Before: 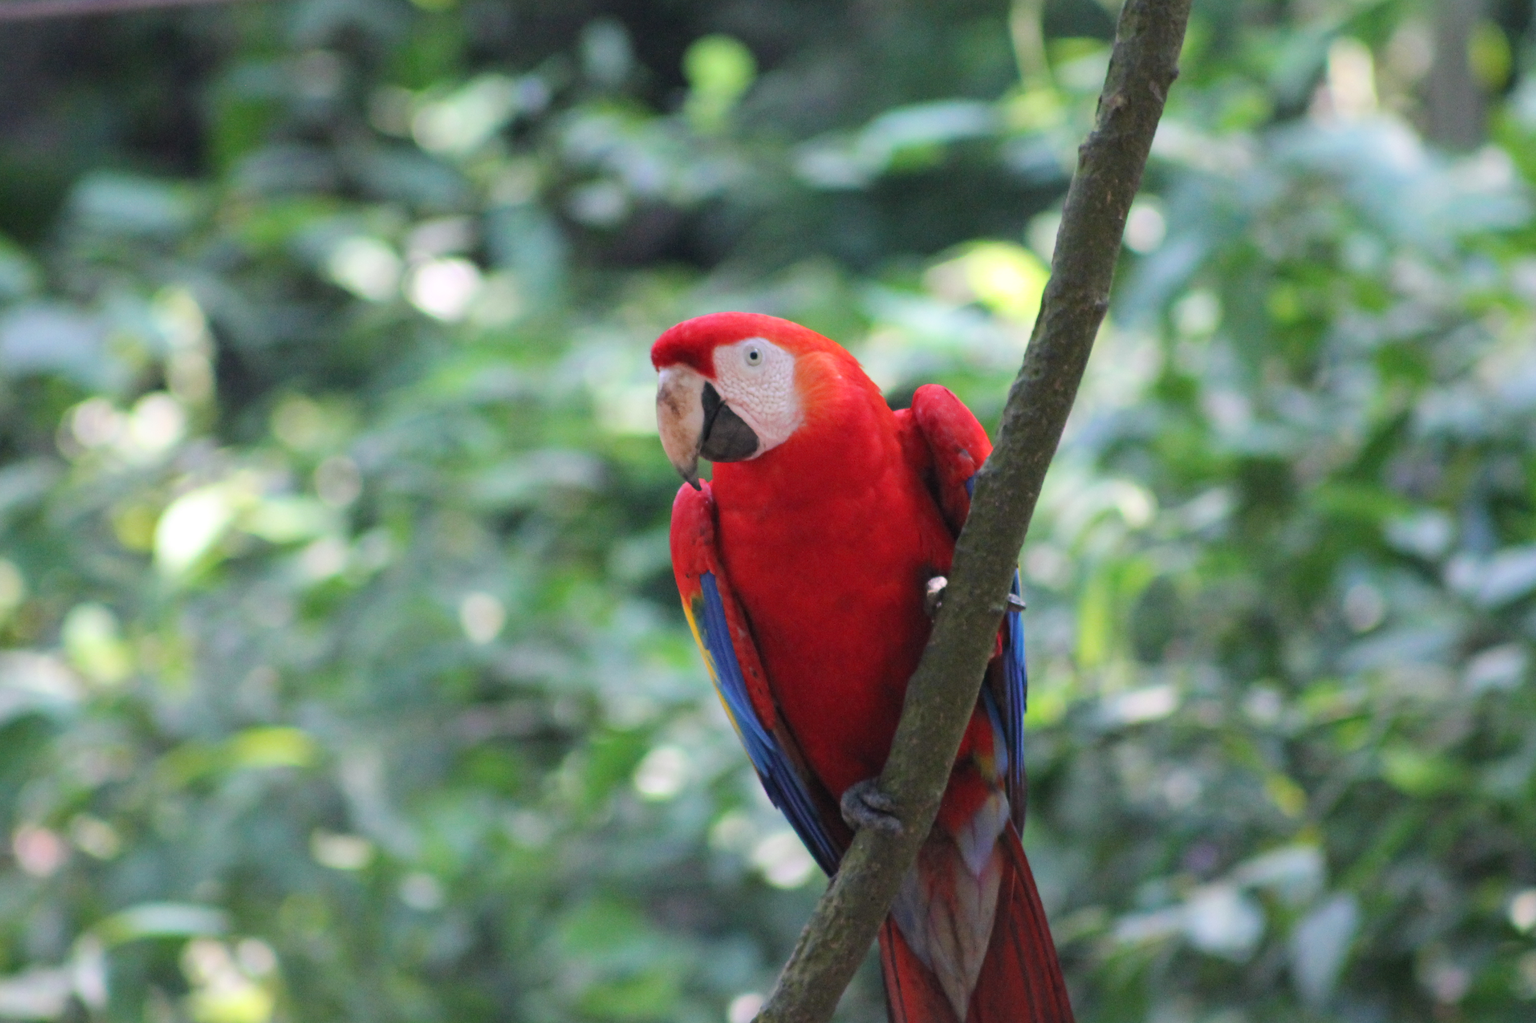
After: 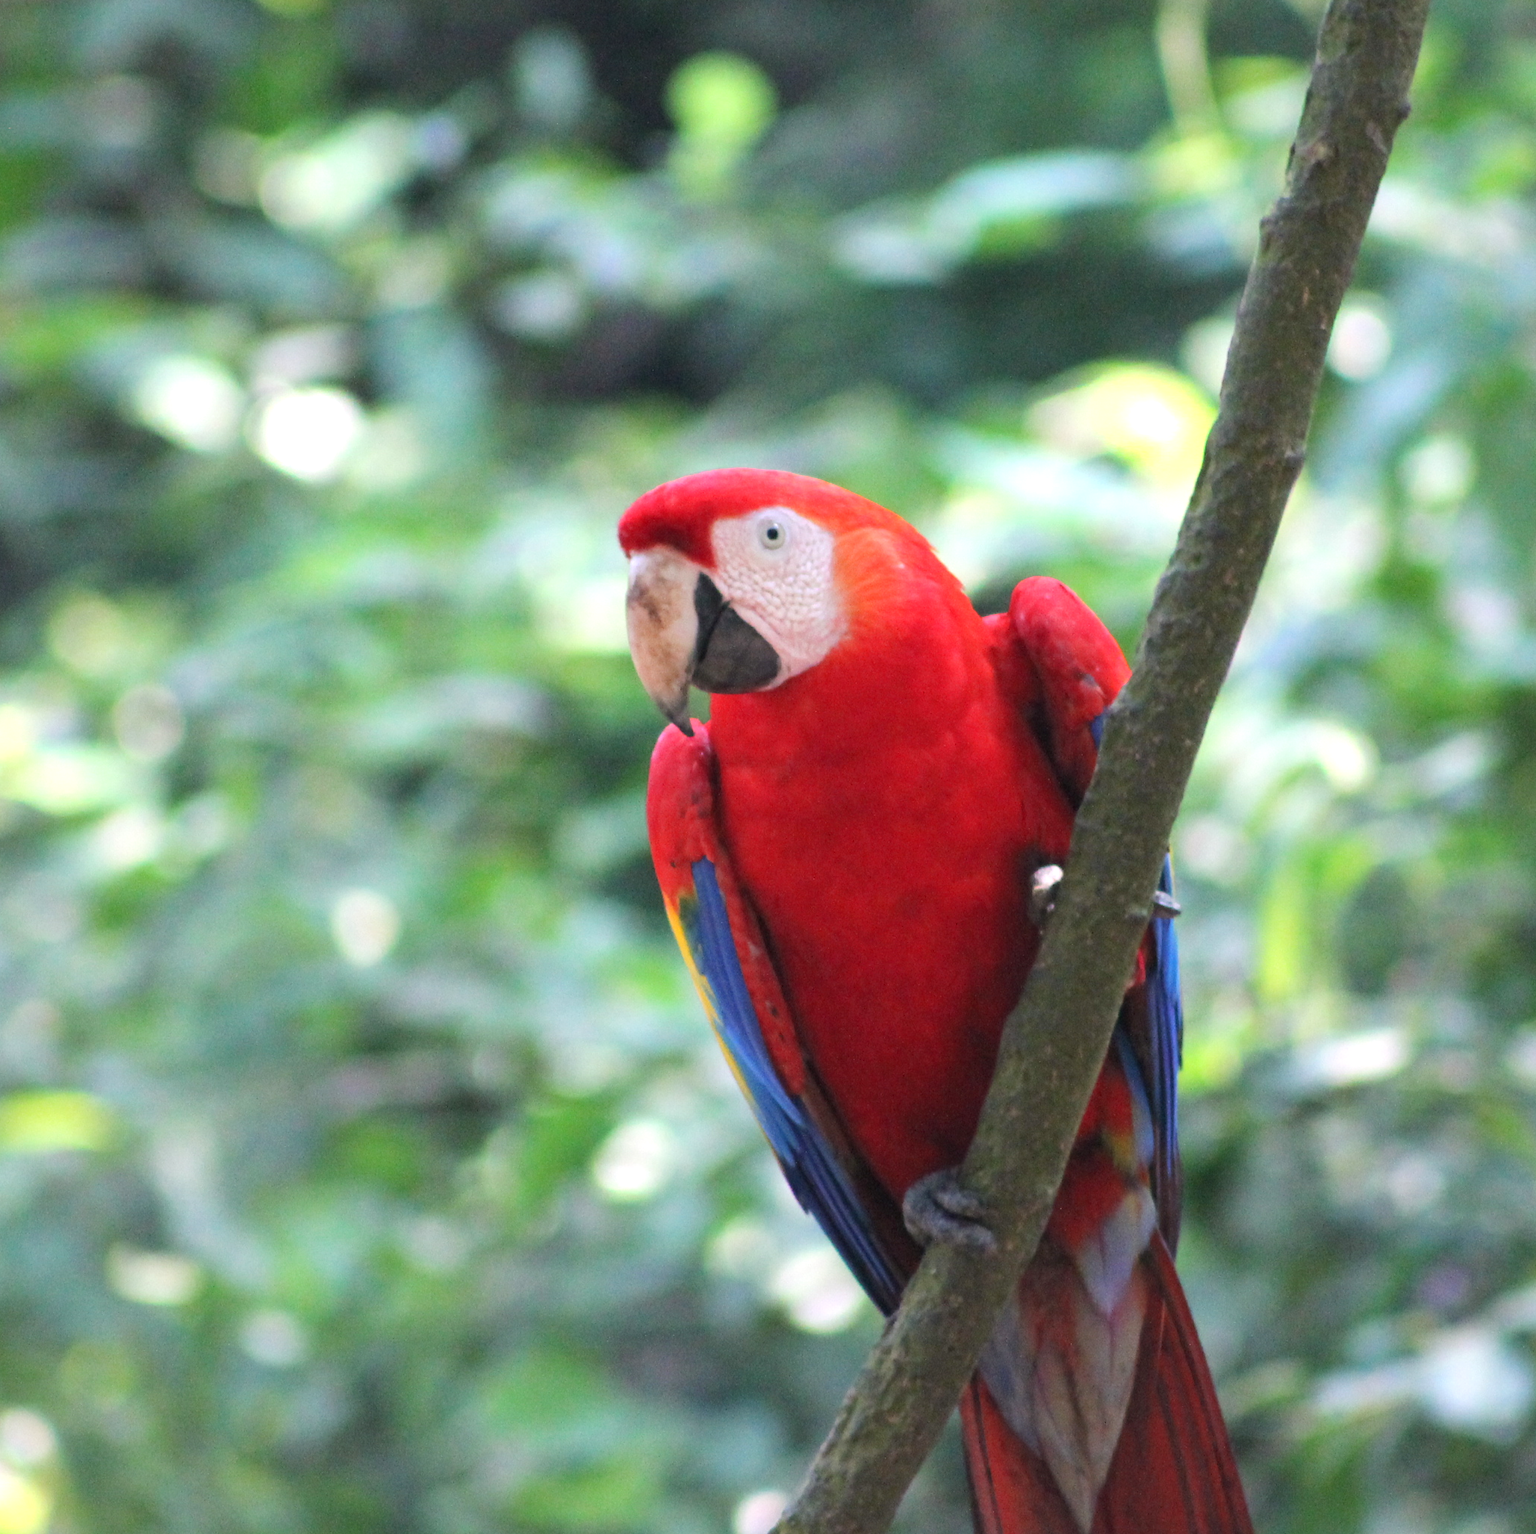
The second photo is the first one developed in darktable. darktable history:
crop and rotate: left 15.578%, right 17.805%
exposure: black level correction 0.001, exposure 0.5 EV, compensate highlight preservation false
